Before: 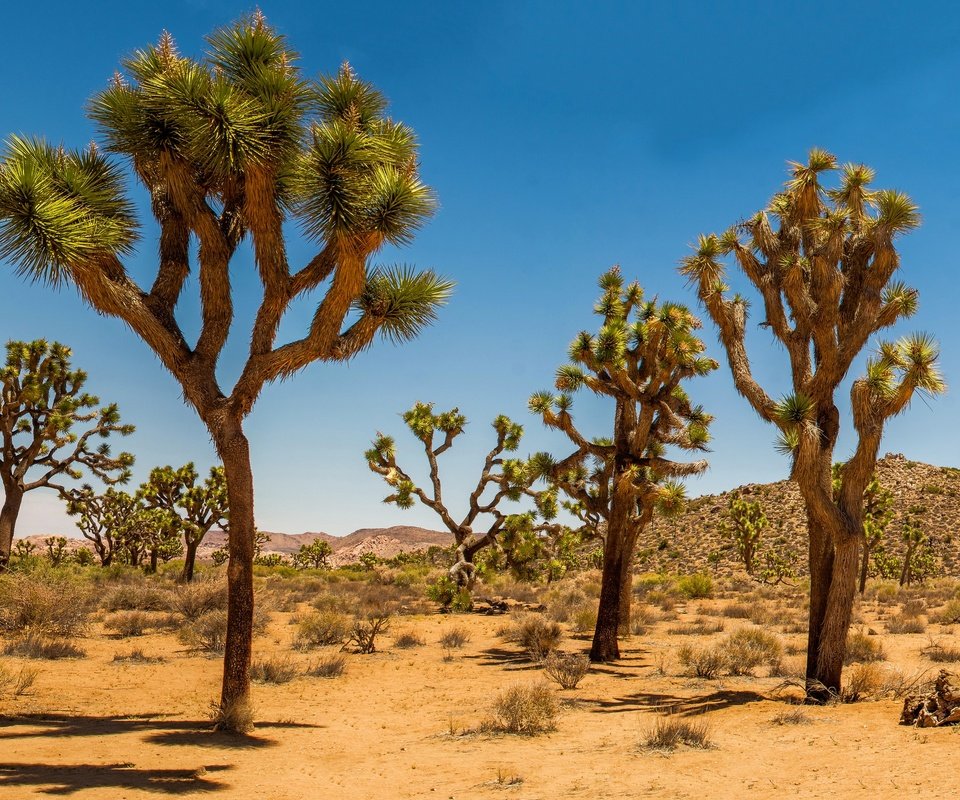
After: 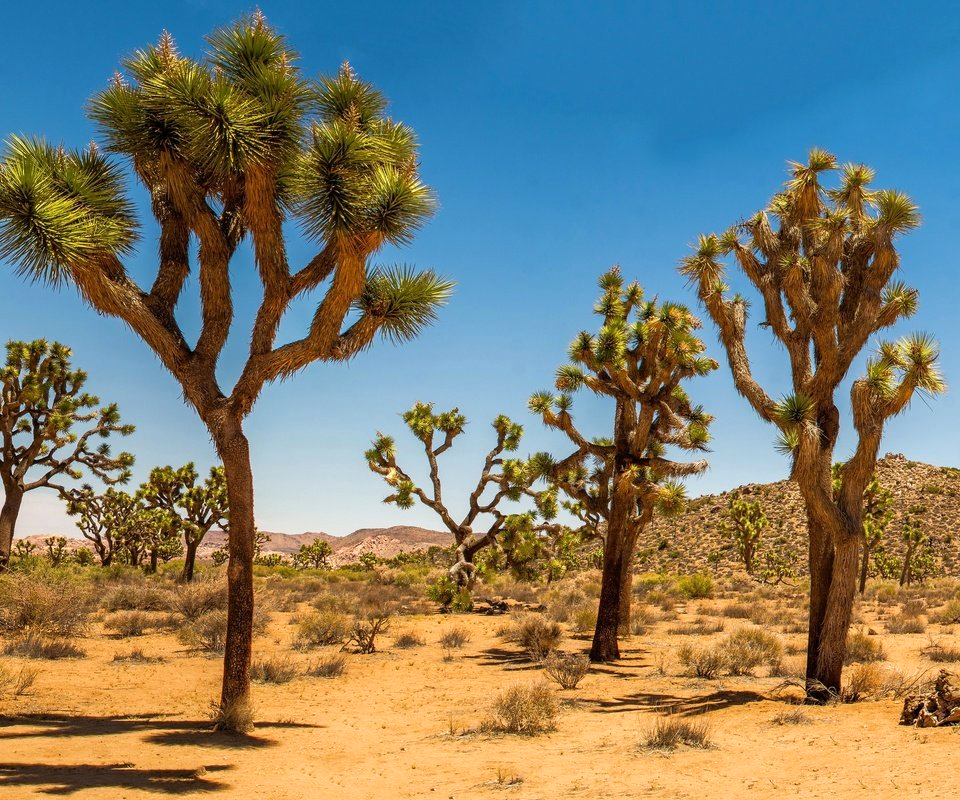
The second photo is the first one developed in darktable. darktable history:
exposure: exposure 0.191 EV, compensate exposure bias true, compensate highlight preservation false
